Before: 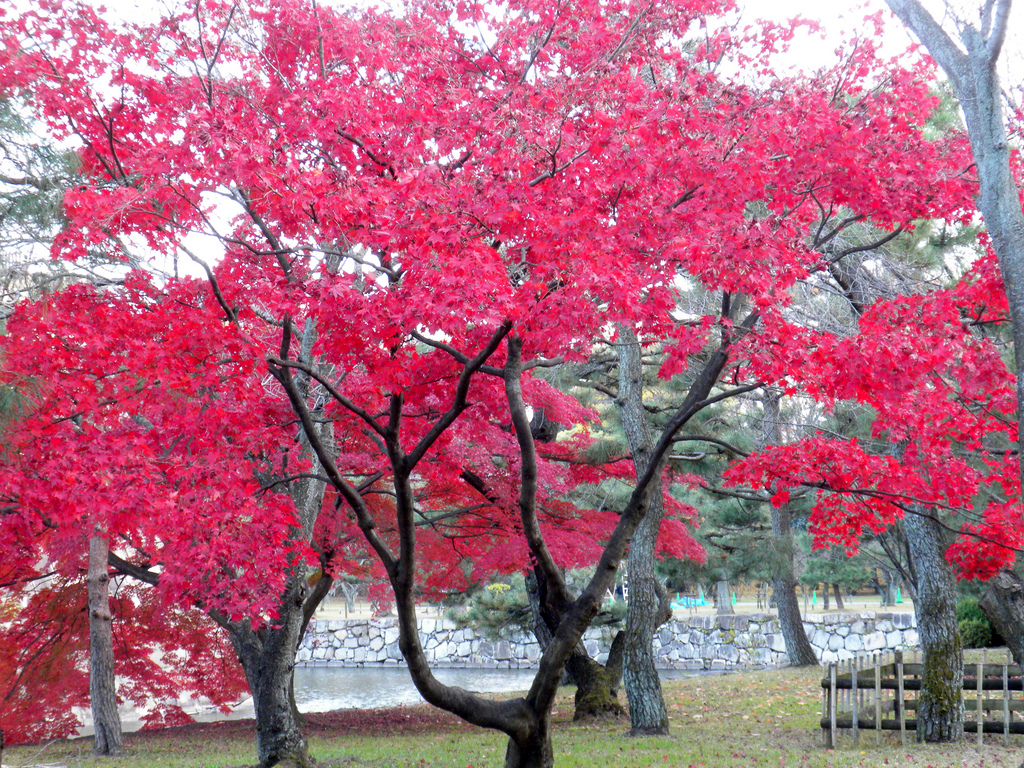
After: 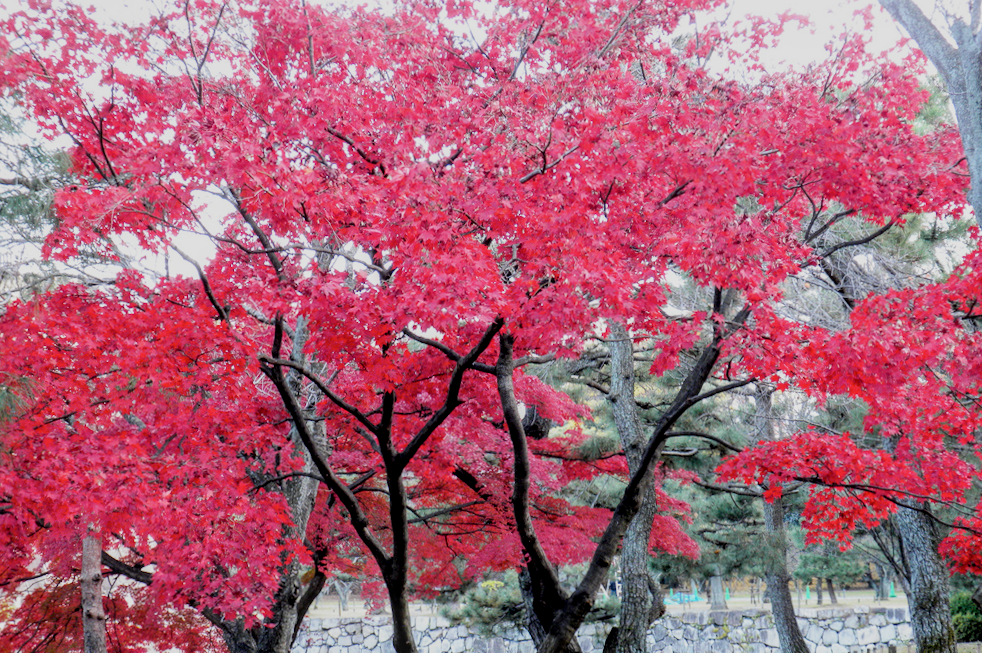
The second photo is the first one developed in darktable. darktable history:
crop and rotate: angle 0.394°, left 0.391%, right 2.809%, bottom 14.167%
local contrast: on, module defaults
filmic rgb: black relative exposure -7.65 EV, white relative exposure 4.56 EV, hardness 3.61, contrast 1.061
